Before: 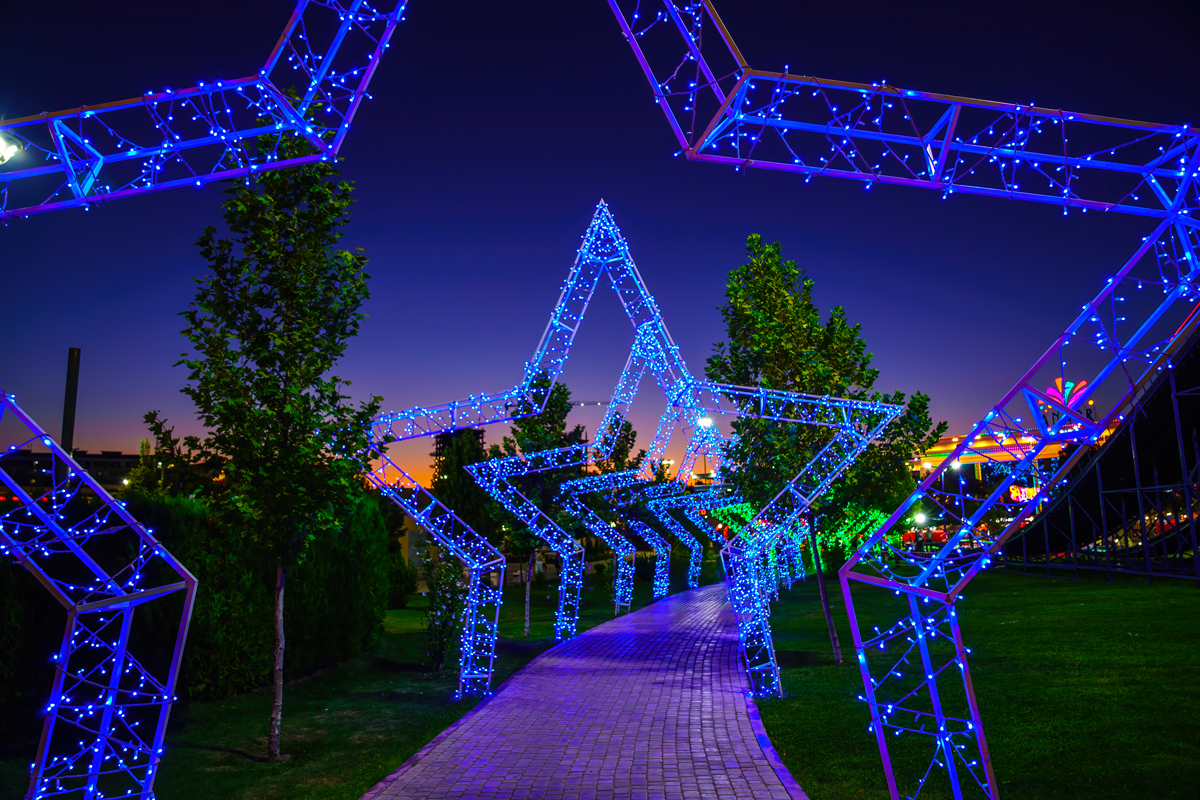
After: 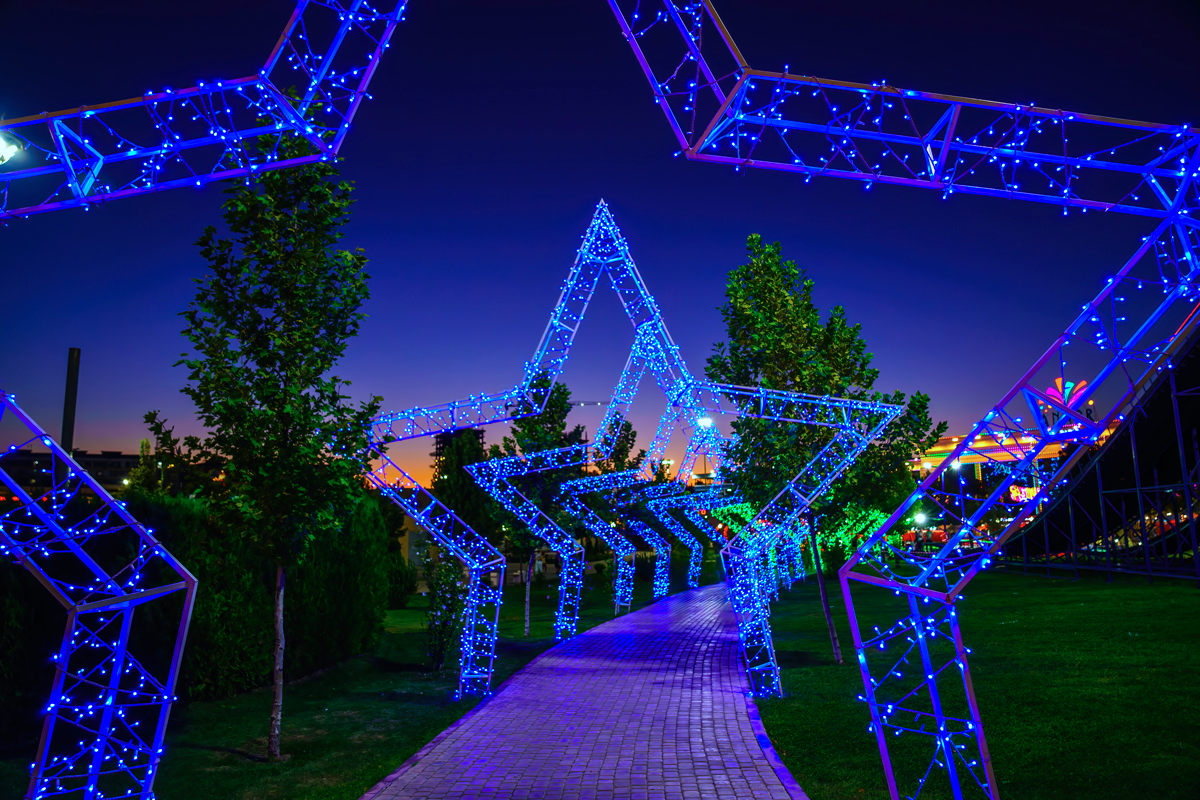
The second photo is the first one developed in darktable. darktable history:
color calibration: illuminant Planckian (black body), x 0.378, y 0.375, temperature 4023.12 K
